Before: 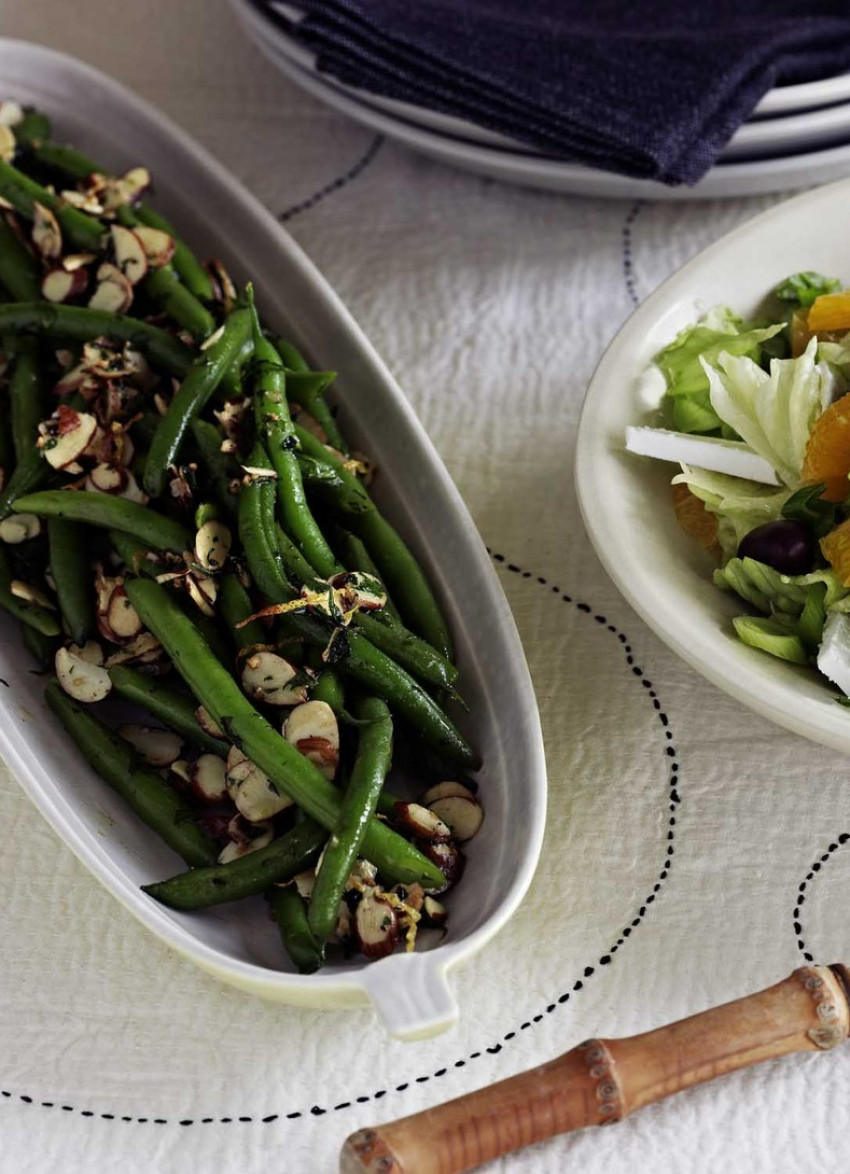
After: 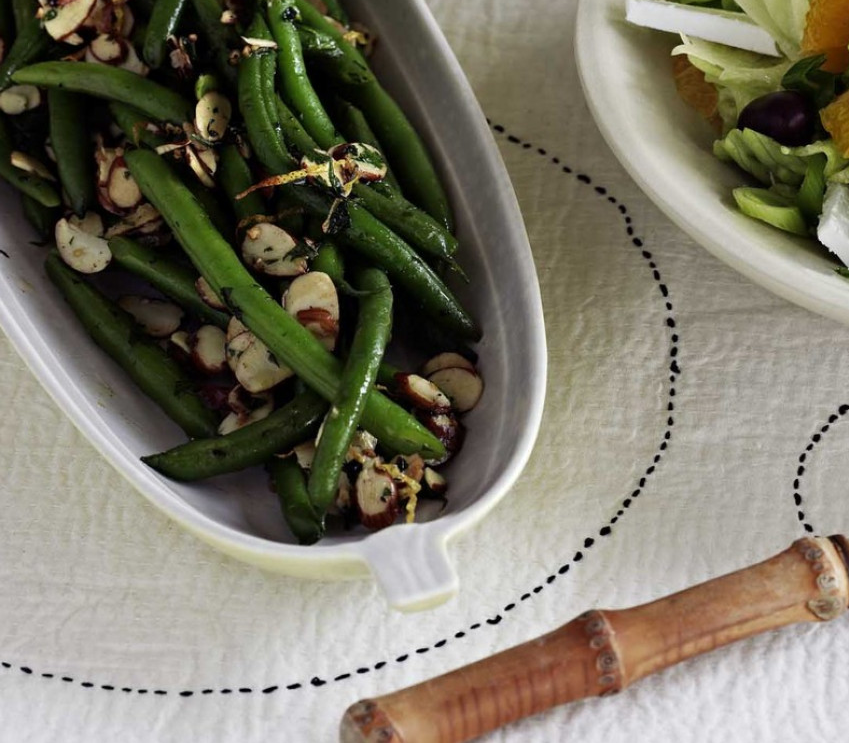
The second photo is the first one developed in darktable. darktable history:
crop and rotate: top 36.657%
